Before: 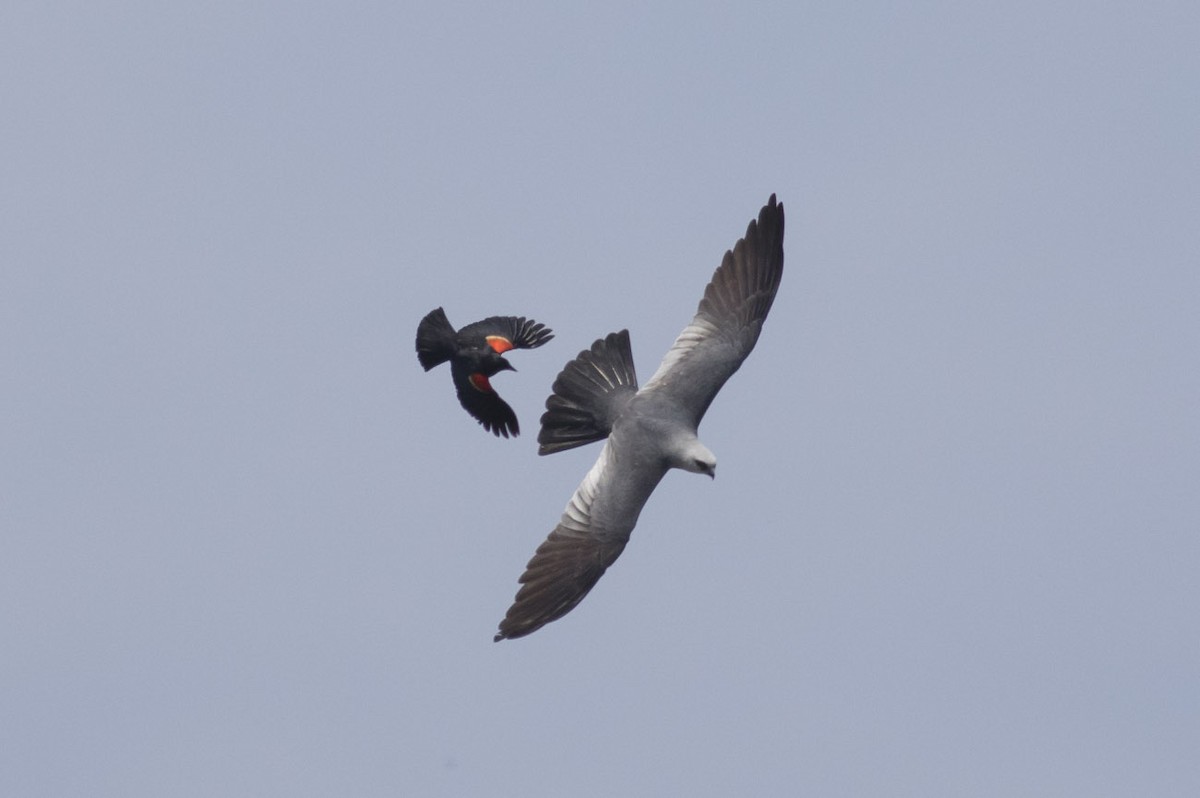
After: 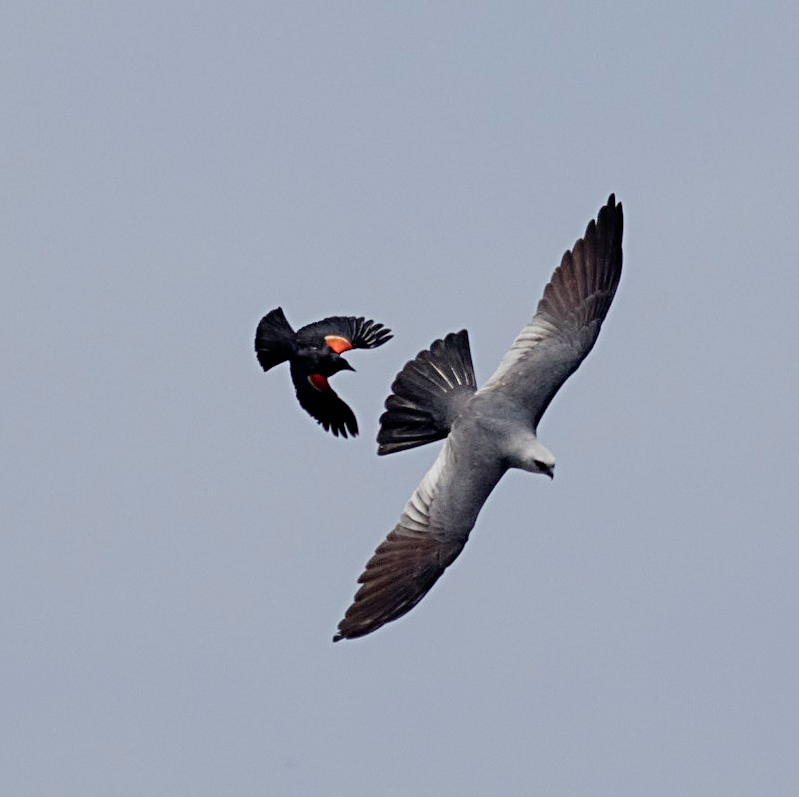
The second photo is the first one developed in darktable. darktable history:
sharpen: radius 3.986
crop and rotate: left 13.462%, right 19.875%
filmic rgb: black relative exposure -7.76 EV, white relative exposure 4.4 EV, hardness 3.76, latitude 49.47%, contrast 1.1, add noise in highlights 0.002, preserve chrominance no, color science v3 (2019), use custom middle-gray values true, contrast in highlights soft
